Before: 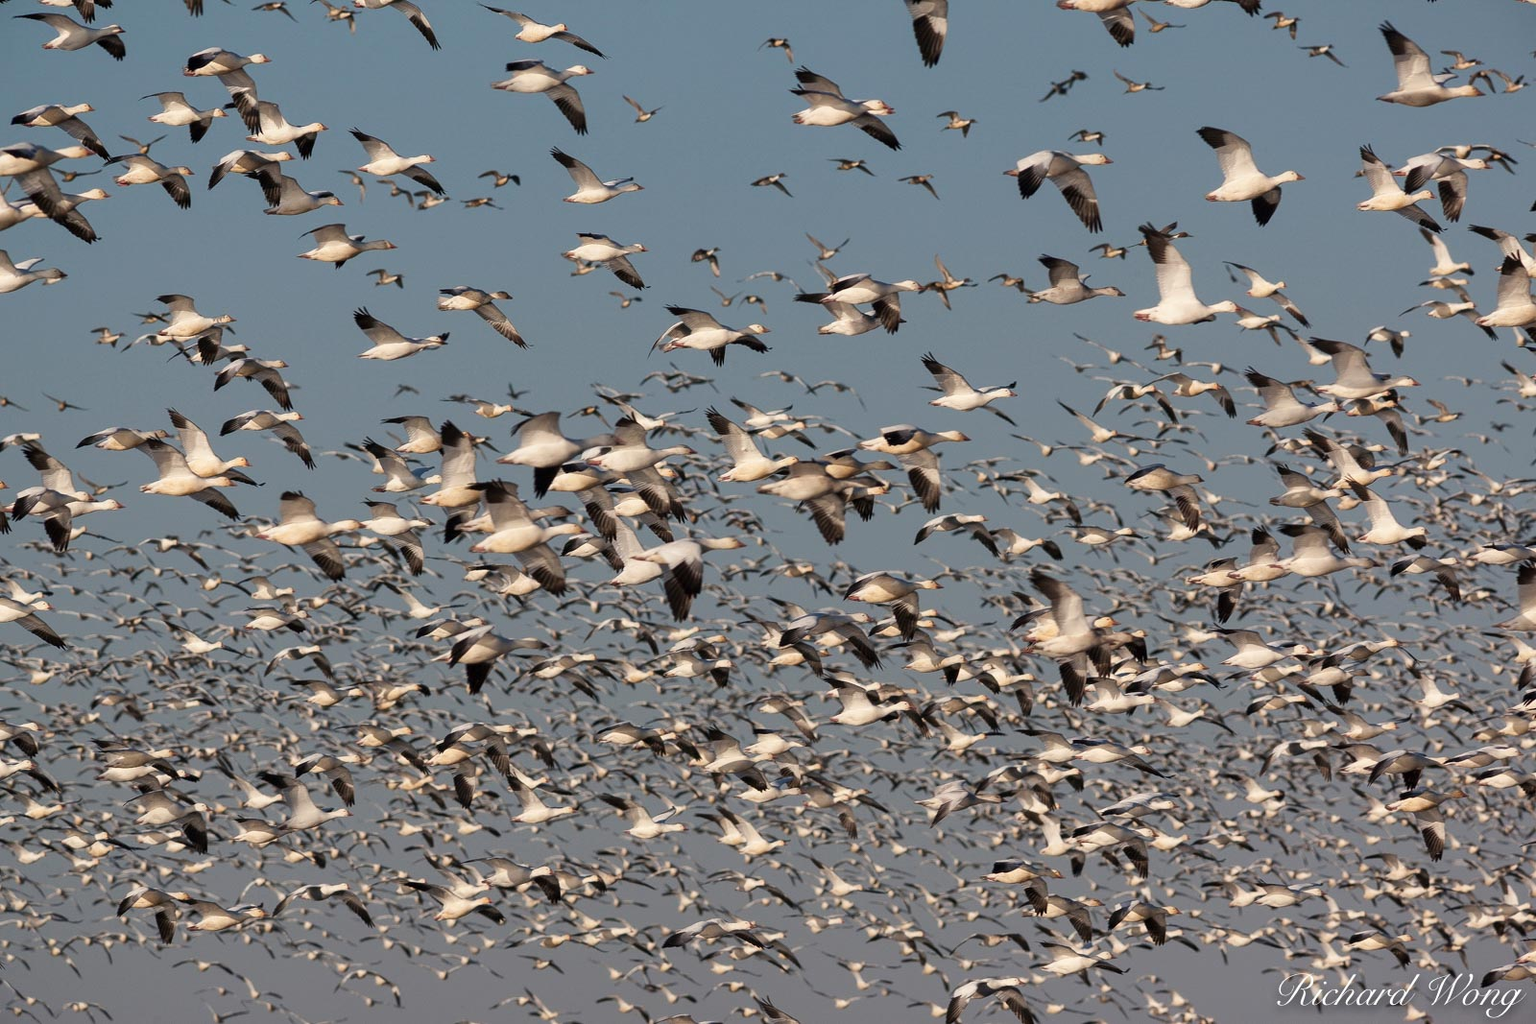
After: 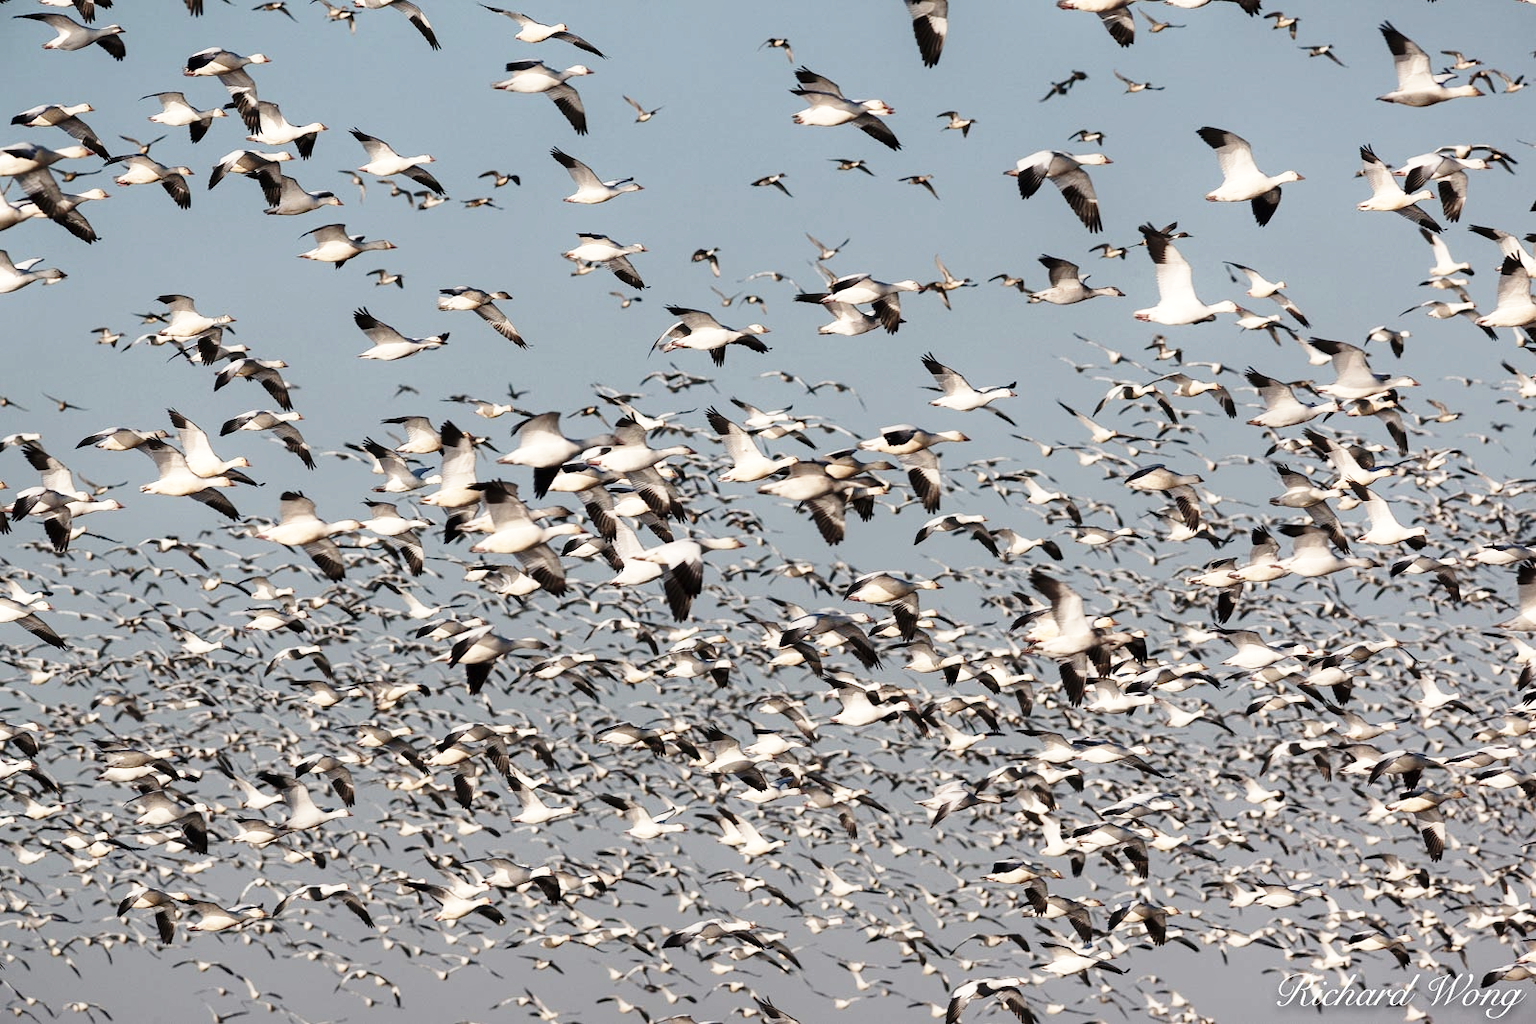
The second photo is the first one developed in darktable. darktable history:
base curve: curves: ch0 [(0, 0) (0.028, 0.03) (0.121, 0.232) (0.46, 0.748) (0.859, 0.968) (1, 1)], preserve colors none
contrast brightness saturation: contrast 0.1, saturation -0.3
tone equalizer: -8 EV -0.001 EV, -7 EV 0.001 EV, -6 EV -0.002 EV, -5 EV -0.003 EV, -4 EV -0.062 EV, -3 EV -0.222 EV, -2 EV -0.267 EV, -1 EV 0.105 EV, +0 EV 0.303 EV
